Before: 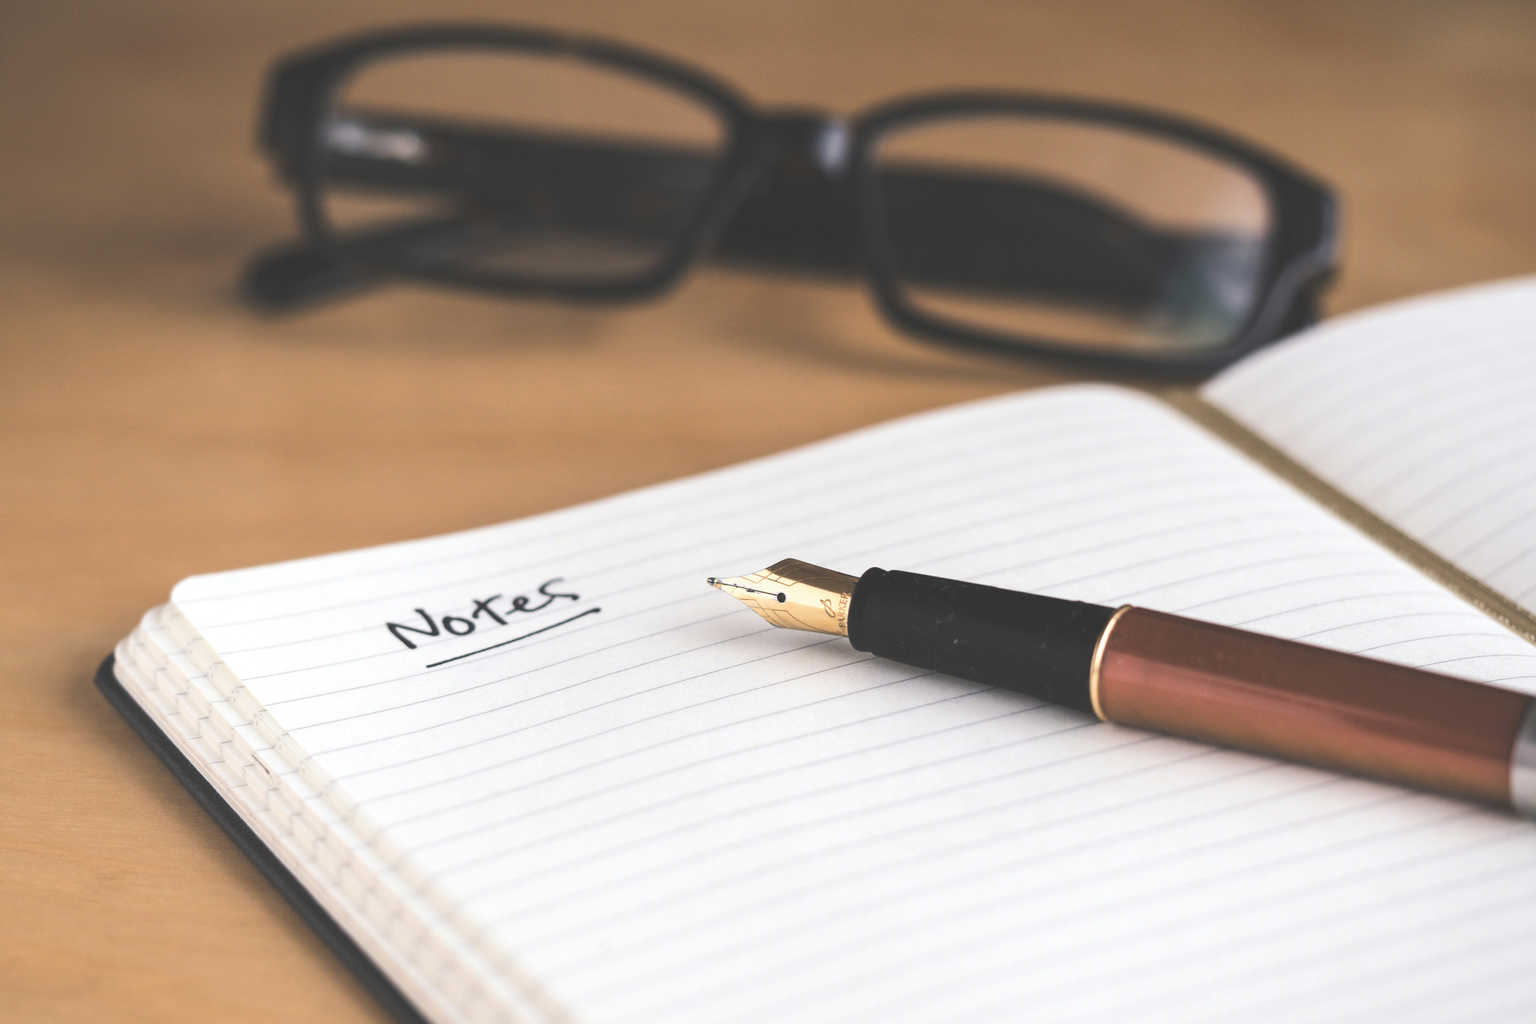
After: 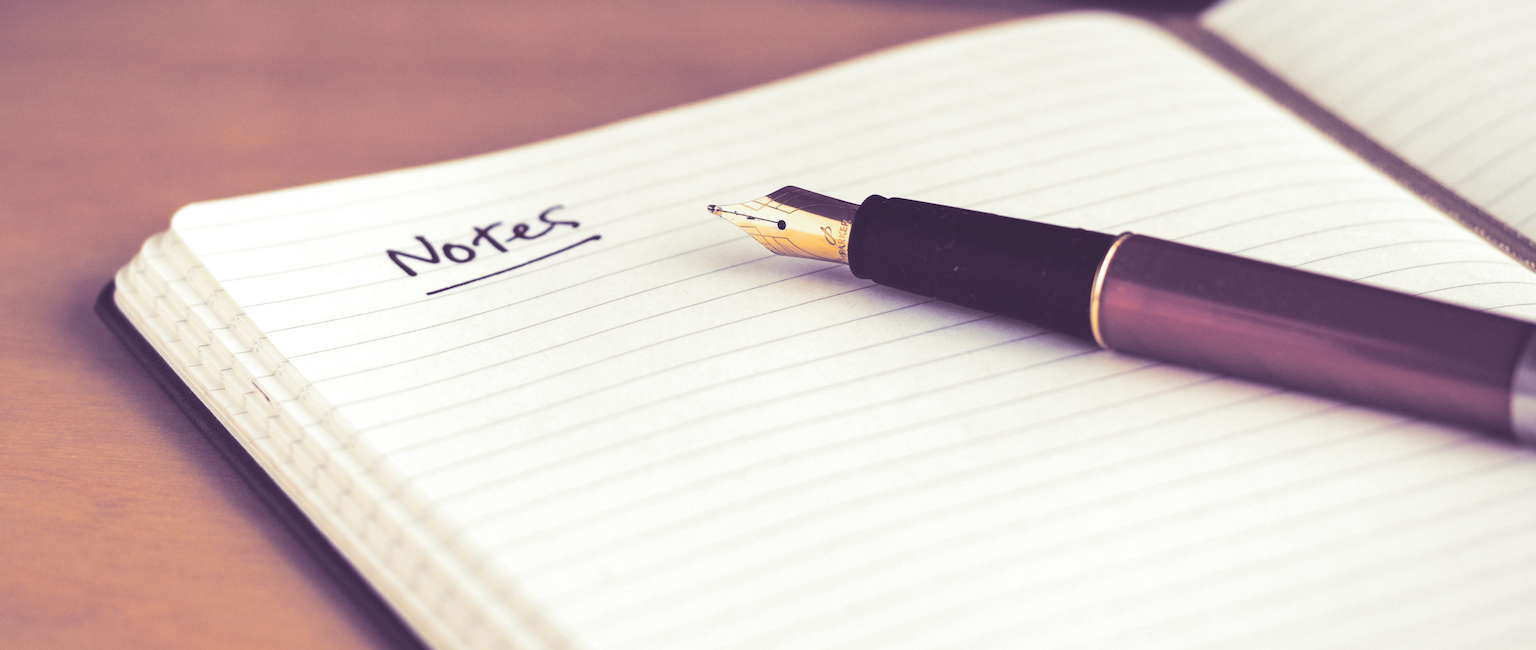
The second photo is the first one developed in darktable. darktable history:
color balance rgb: linear chroma grading › global chroma 15%, perceptual saturation grading › global saturation 30%
split-toning: shadows › hue 266.4°, shadows › saturation 0.4, highlights › hue 61.2°, highlights › saturation 0.3, compress 0%
crop and rotate: top 36.435%
